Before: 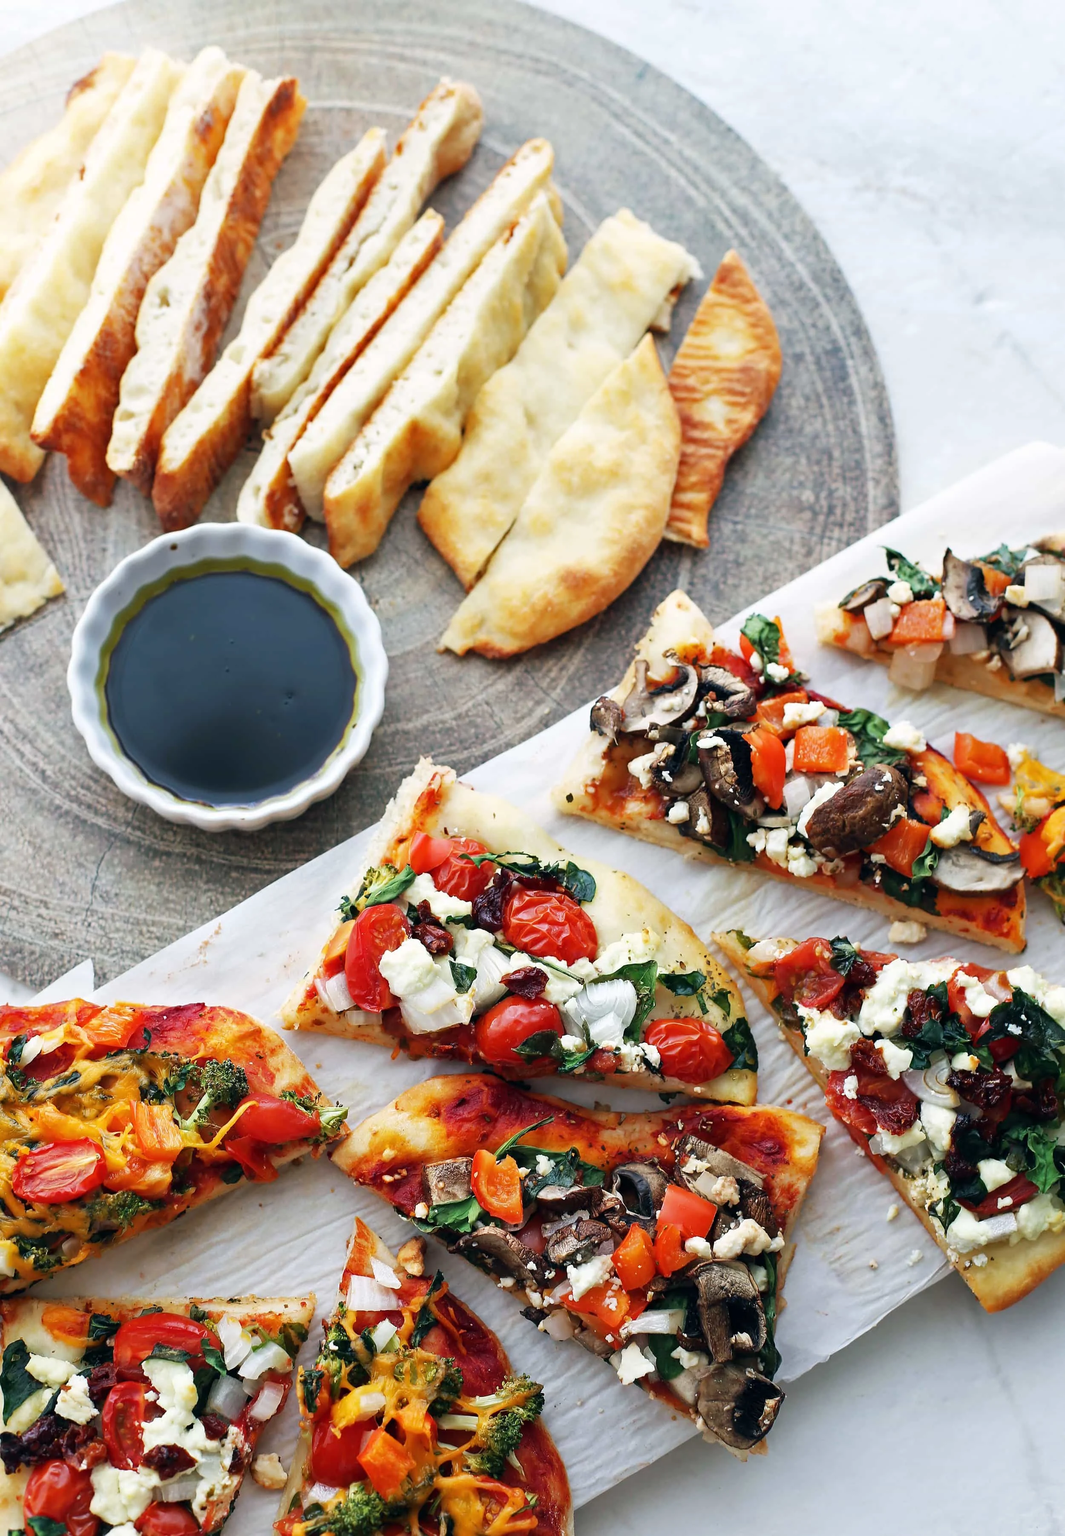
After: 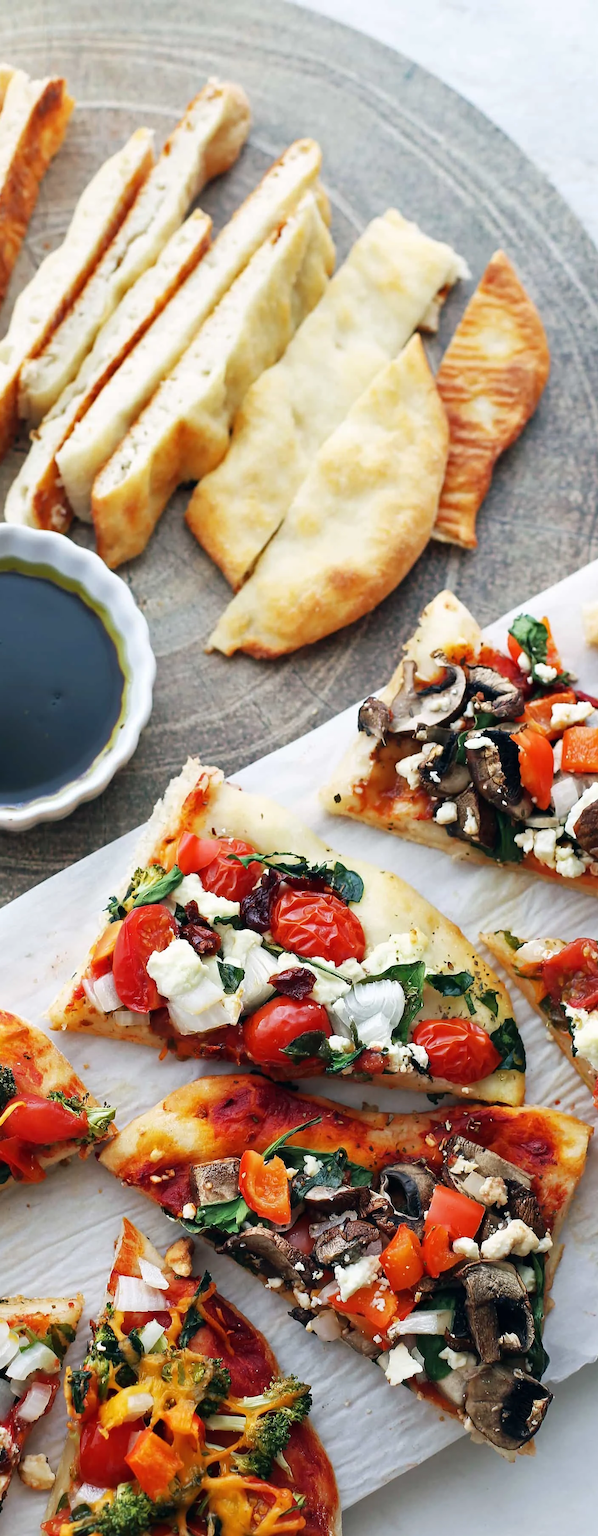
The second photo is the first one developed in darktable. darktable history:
crop: left 21.846%, right 21.968%, bottom 0.011%
